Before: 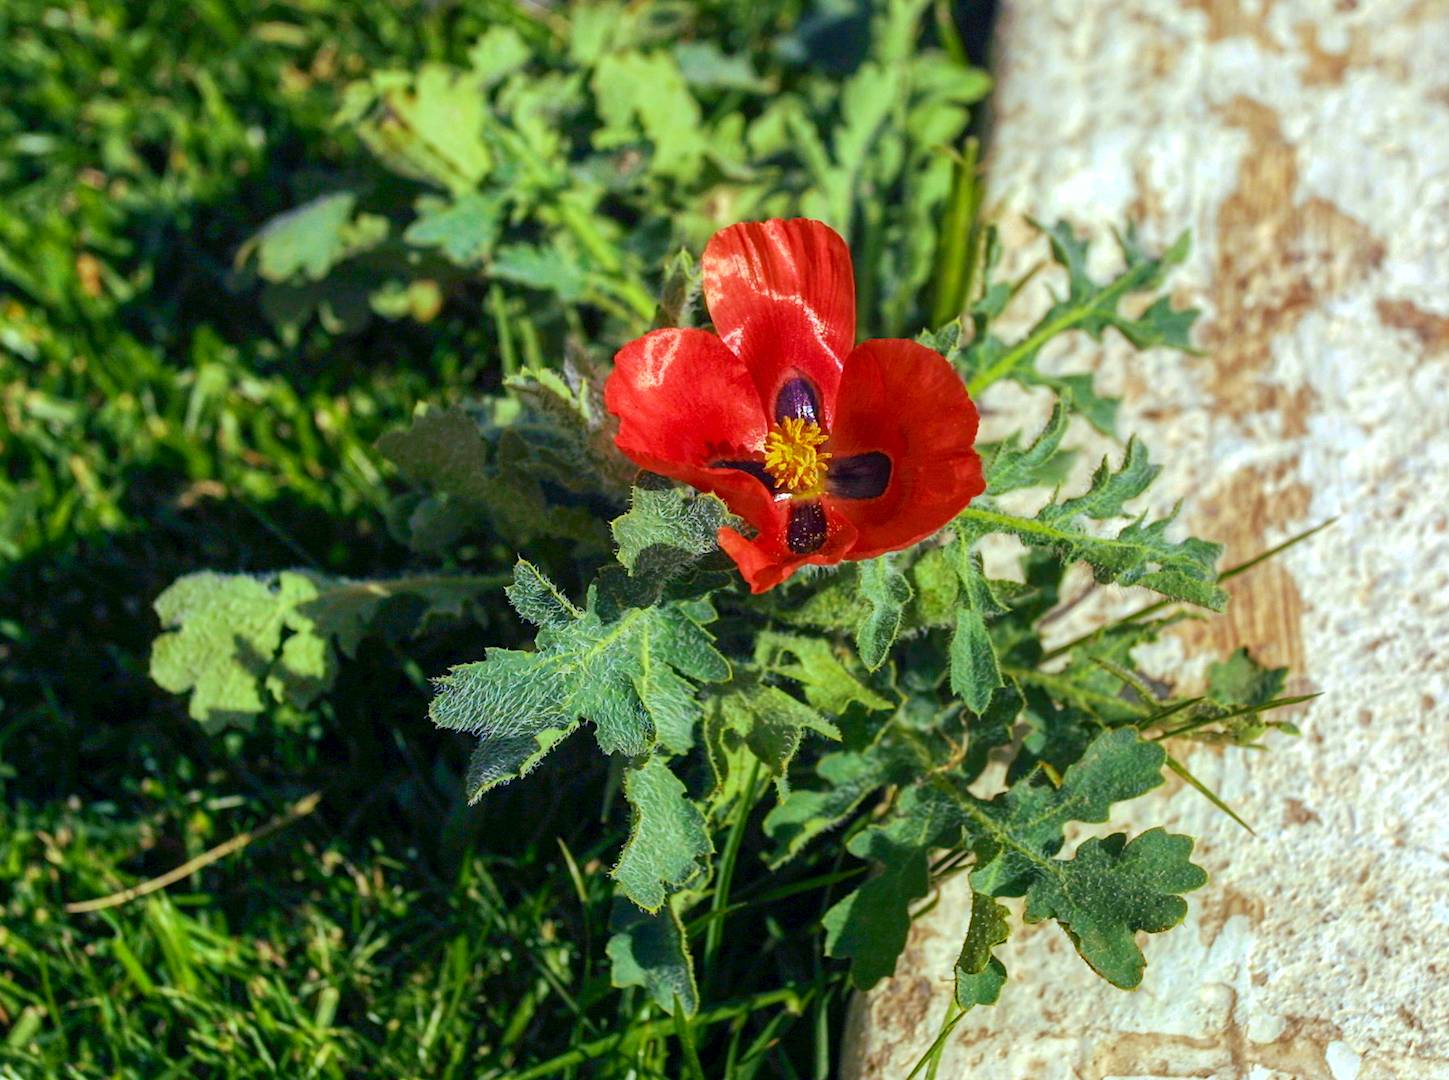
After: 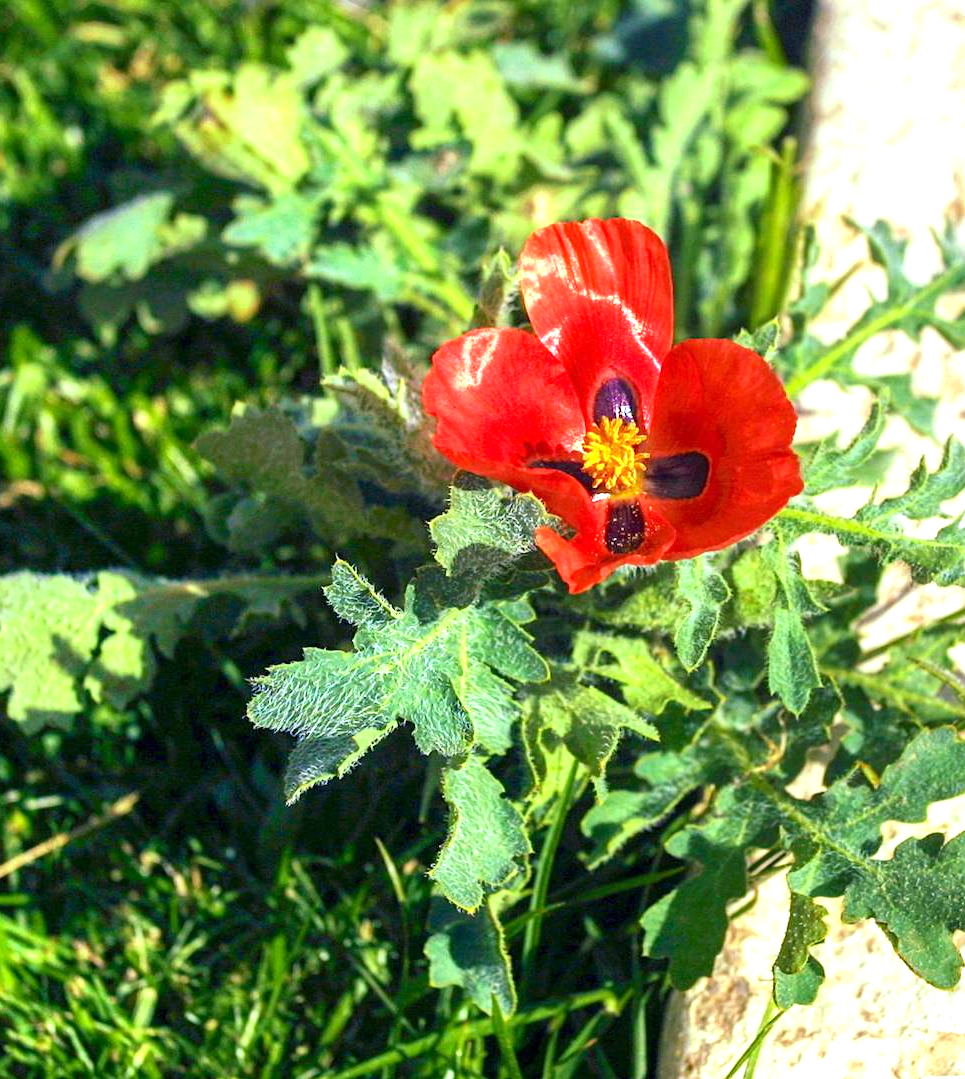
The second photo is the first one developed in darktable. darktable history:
crop and rotate: left 12.673%, right 20.66%
exposure: exposure 1 EV, compensate highlight preservation false
